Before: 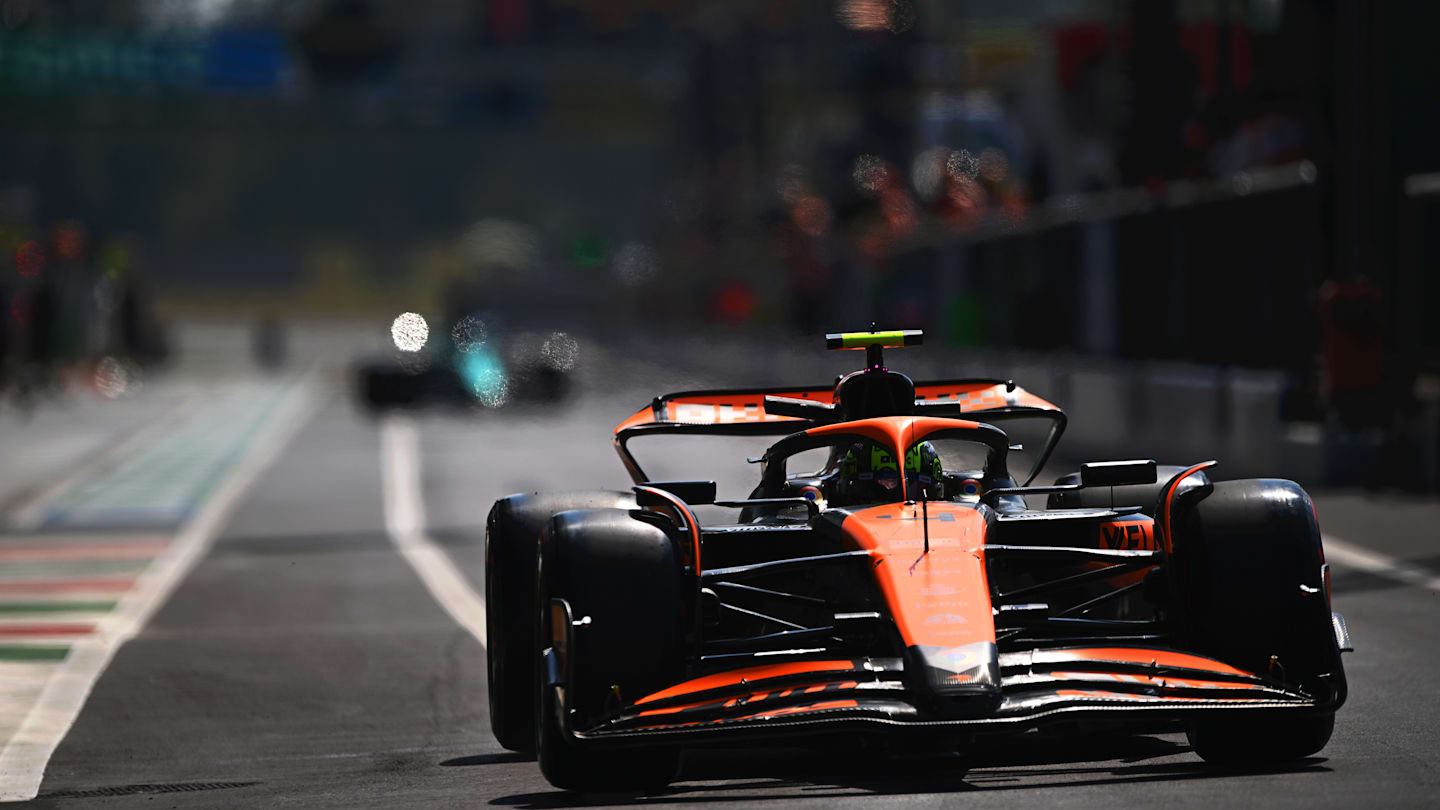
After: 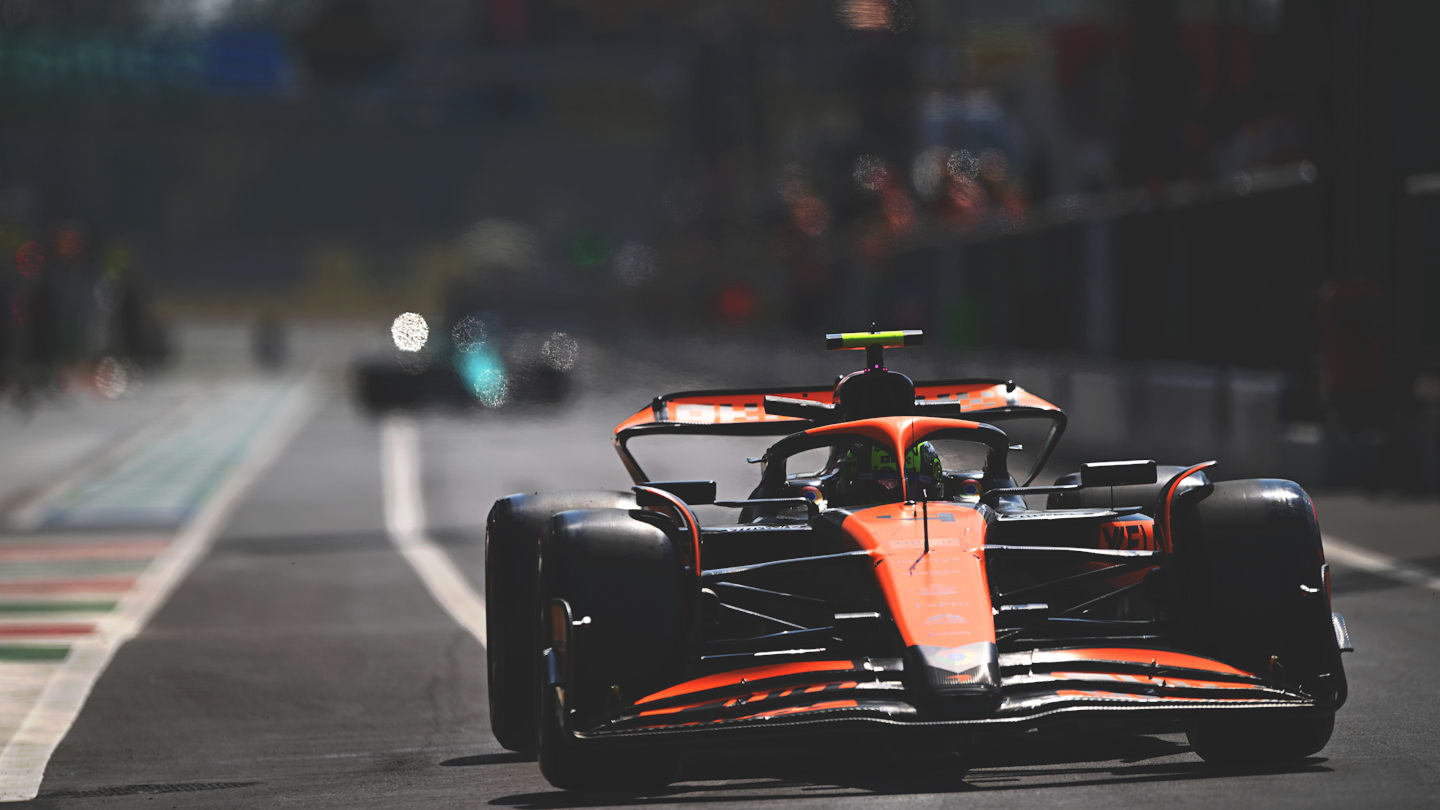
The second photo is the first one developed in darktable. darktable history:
exposure: black level correction -0.016, compensate exposure bias true, compensate highlight preservation false
